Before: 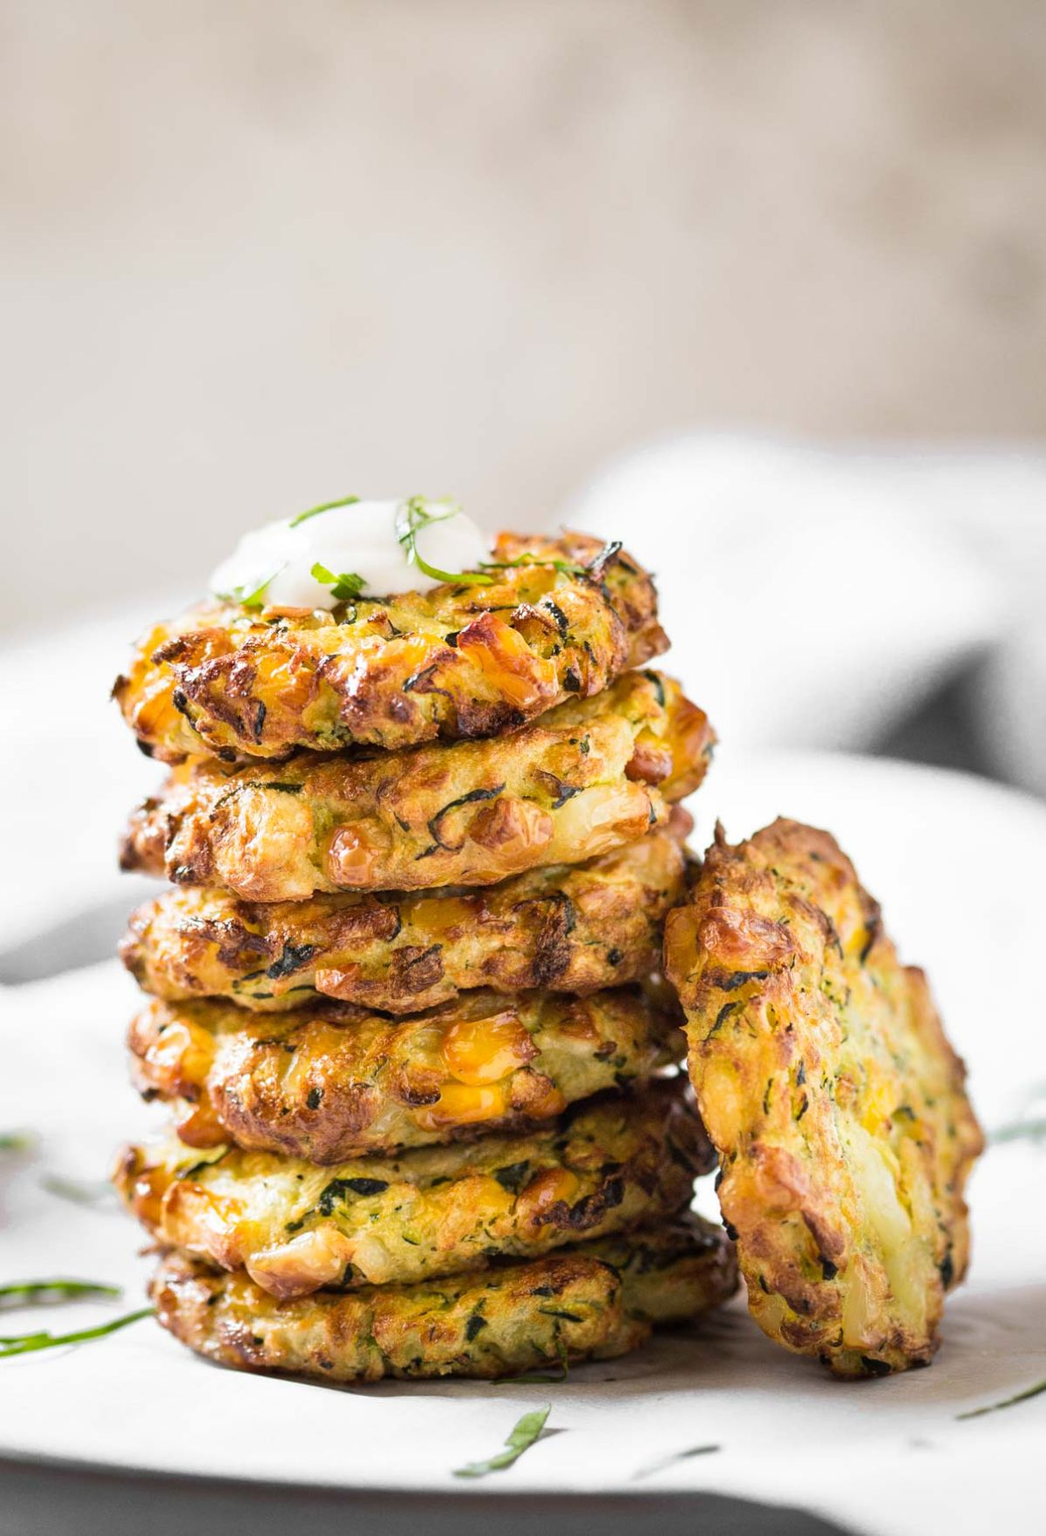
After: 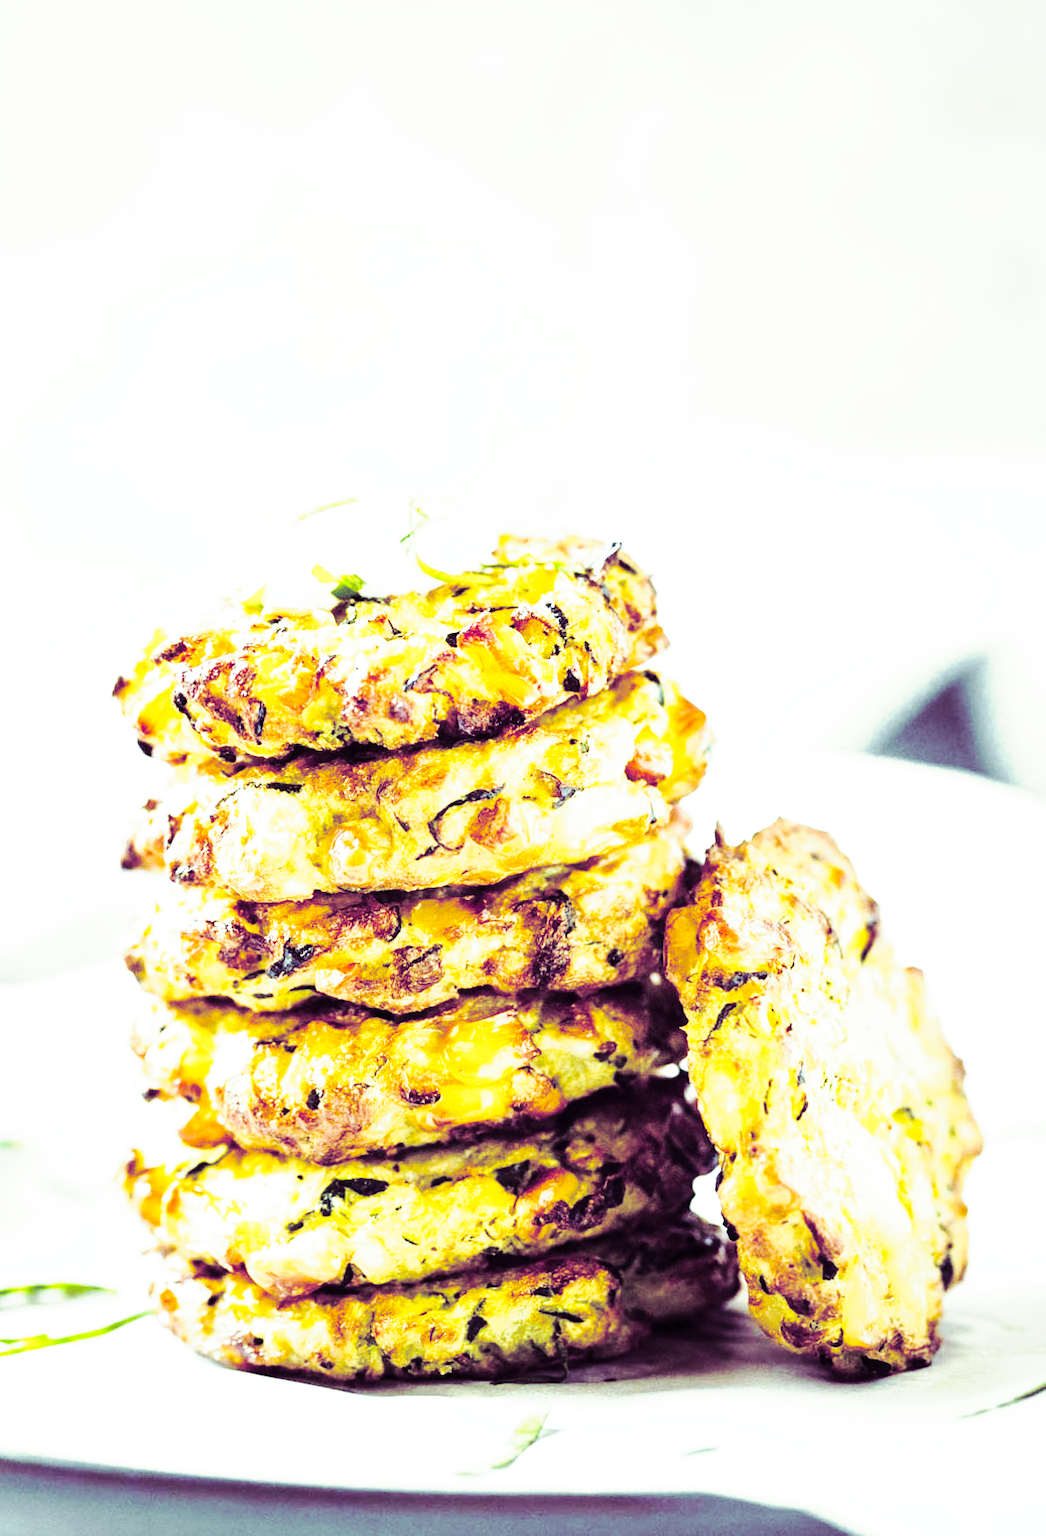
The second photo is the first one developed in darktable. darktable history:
color balance: mode lift, gamma, gain (sRGB), lift [0.997, 0.979, 1.021, 1.011], gamma [1, 1.084, 0.916, 0.998], gain [1, 0.87, 1.13, 1.101], contrast 4.55%, contrast fulcrum 38.24%, output saturation 104.09%
split-toning: shadows › hue 277.2°, shadows › saturation 0.74
base curve: curves: ch0 [(0, 0) (0.028, 0.03) (0.121, 0.232) (0.46, 0.748) (0.859, 0.968) (1, 1)], preserve colors none
tone curve: curves: ch0 [(0, 0) (0.003, 0.003) (0.011, 0.009) (0.025, 0.022) (0.044, 0.037) (0.069, 0.051) (0.1, 0.079) (0.136, 0.114) (0.177, 0.152) (0.224, 0.212) (0.277, 0.281) (0.335, 0.358) (0.399, 0.459) (0.468, 0.573) (0.543, 0.684) (0.623, 0.779) (0.709, 0.866) (0.801, 0.949) (0.898, 0.98) (1, 1)], preserve colors none
